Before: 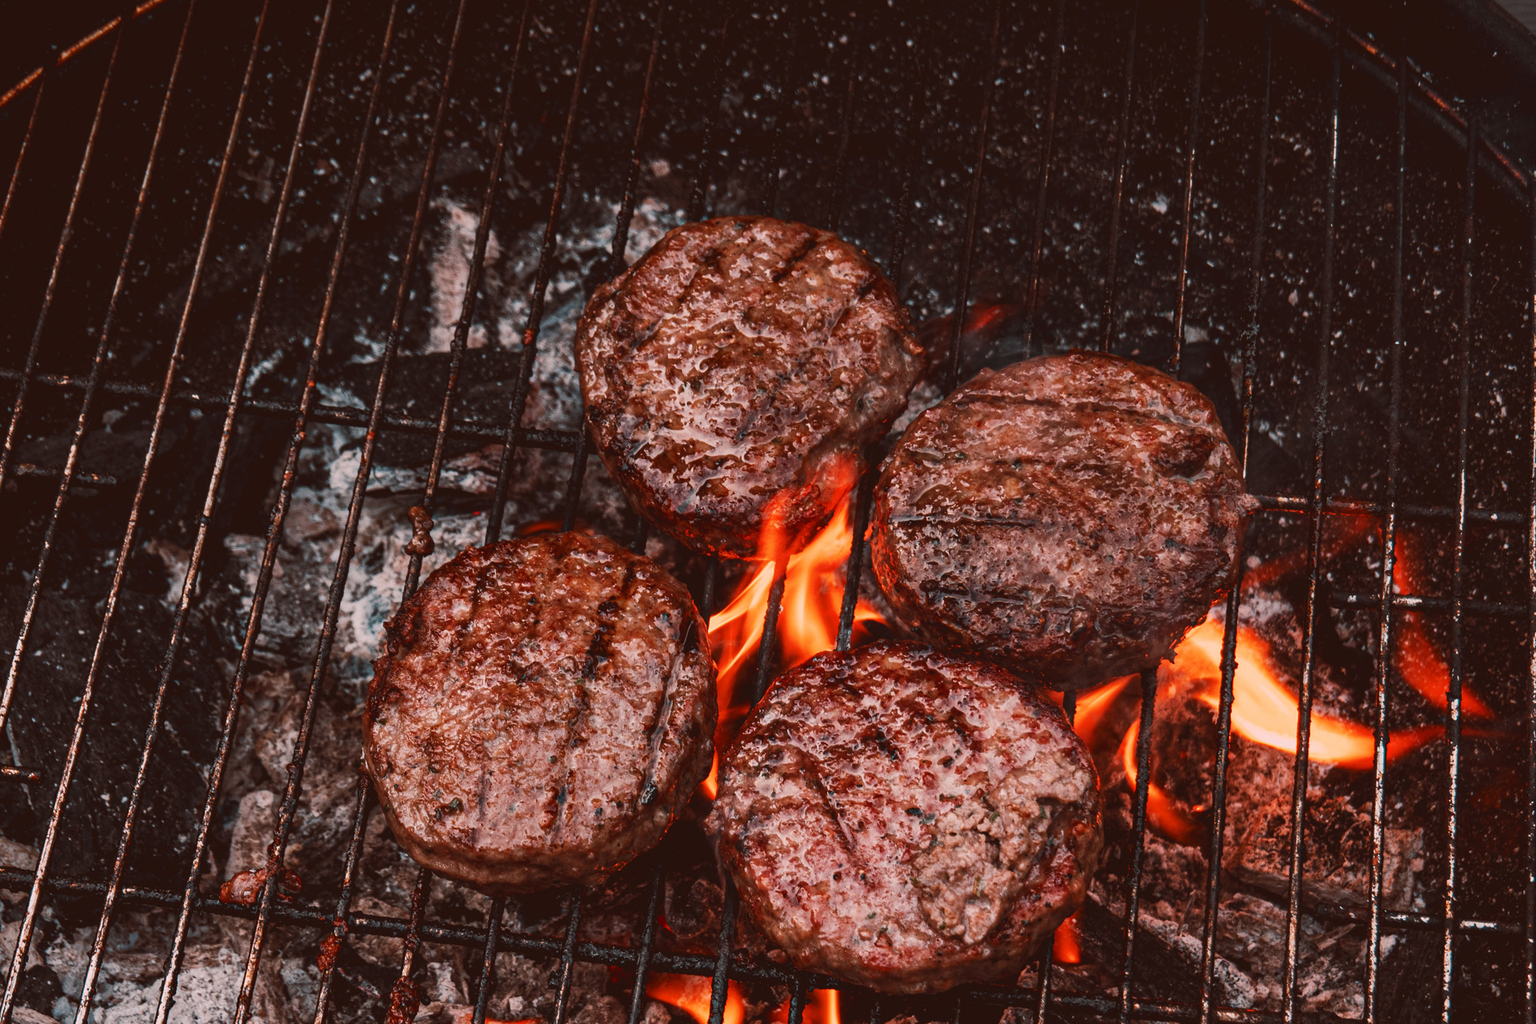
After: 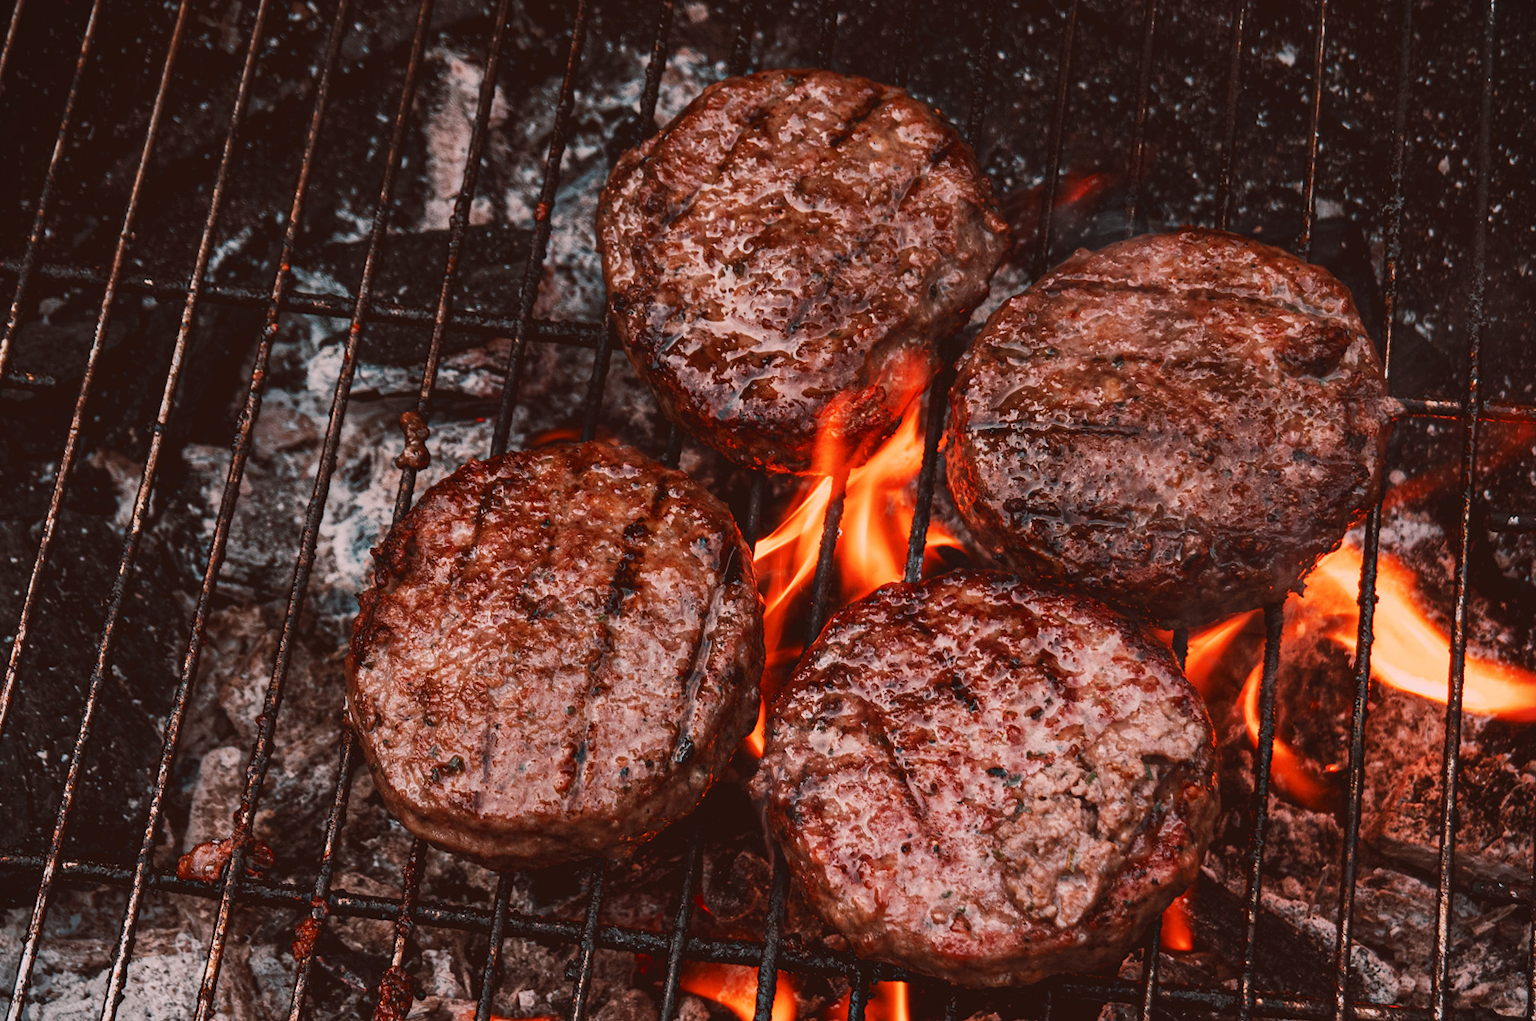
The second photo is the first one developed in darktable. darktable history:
vignetting: fall-off start 100.31%
crop and rotate: left 4.562%, top 15.439%, right 10.651%
